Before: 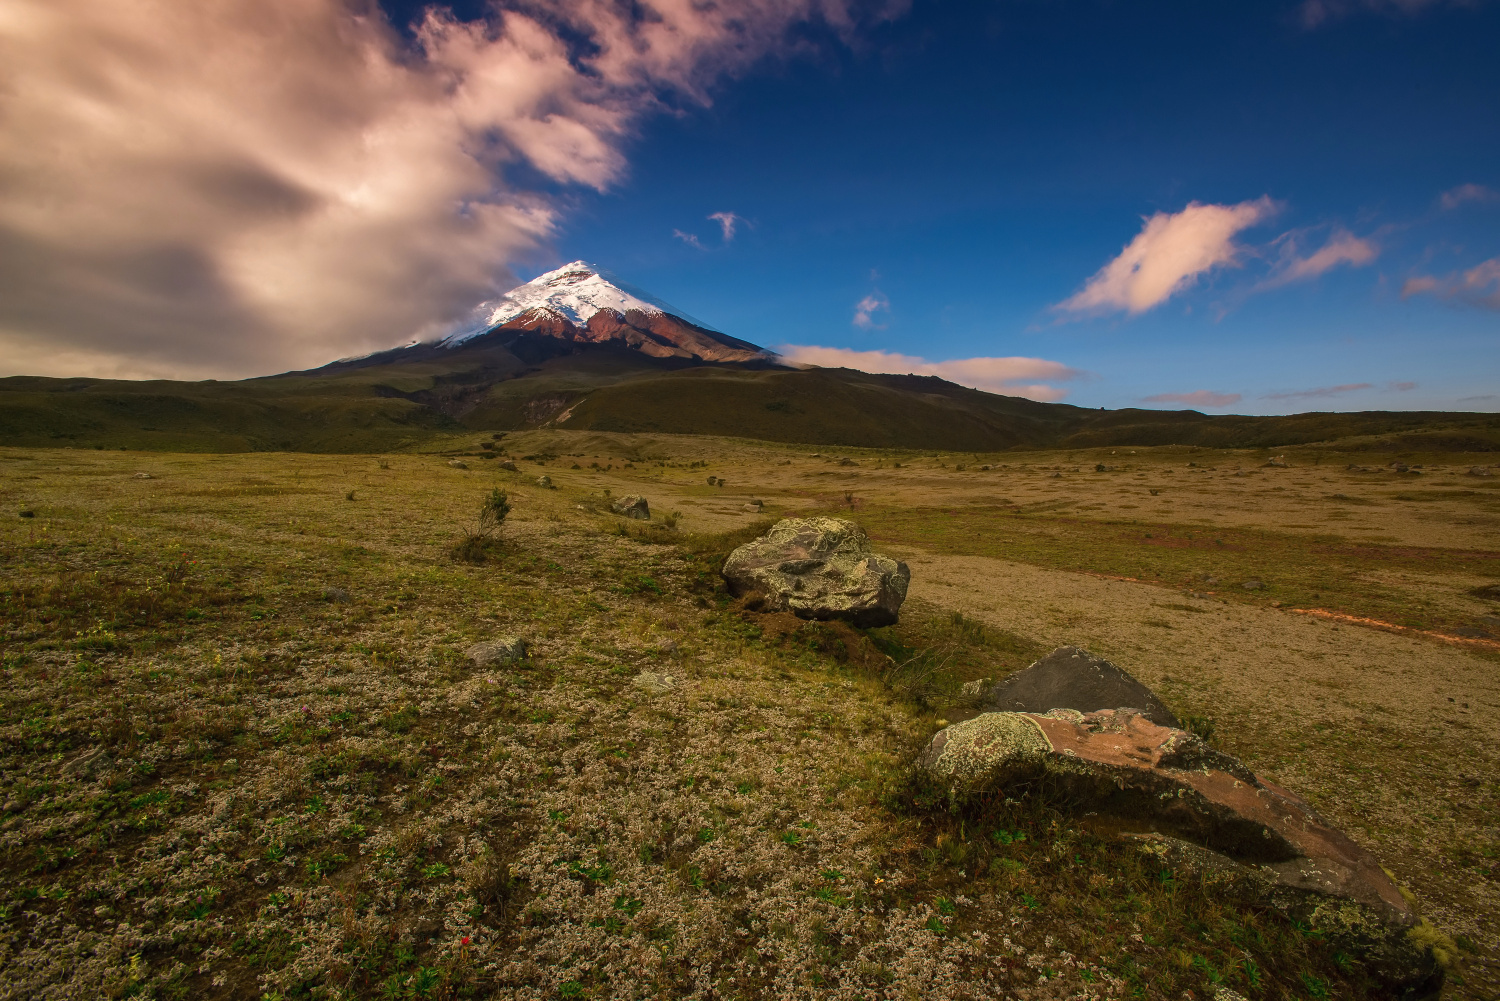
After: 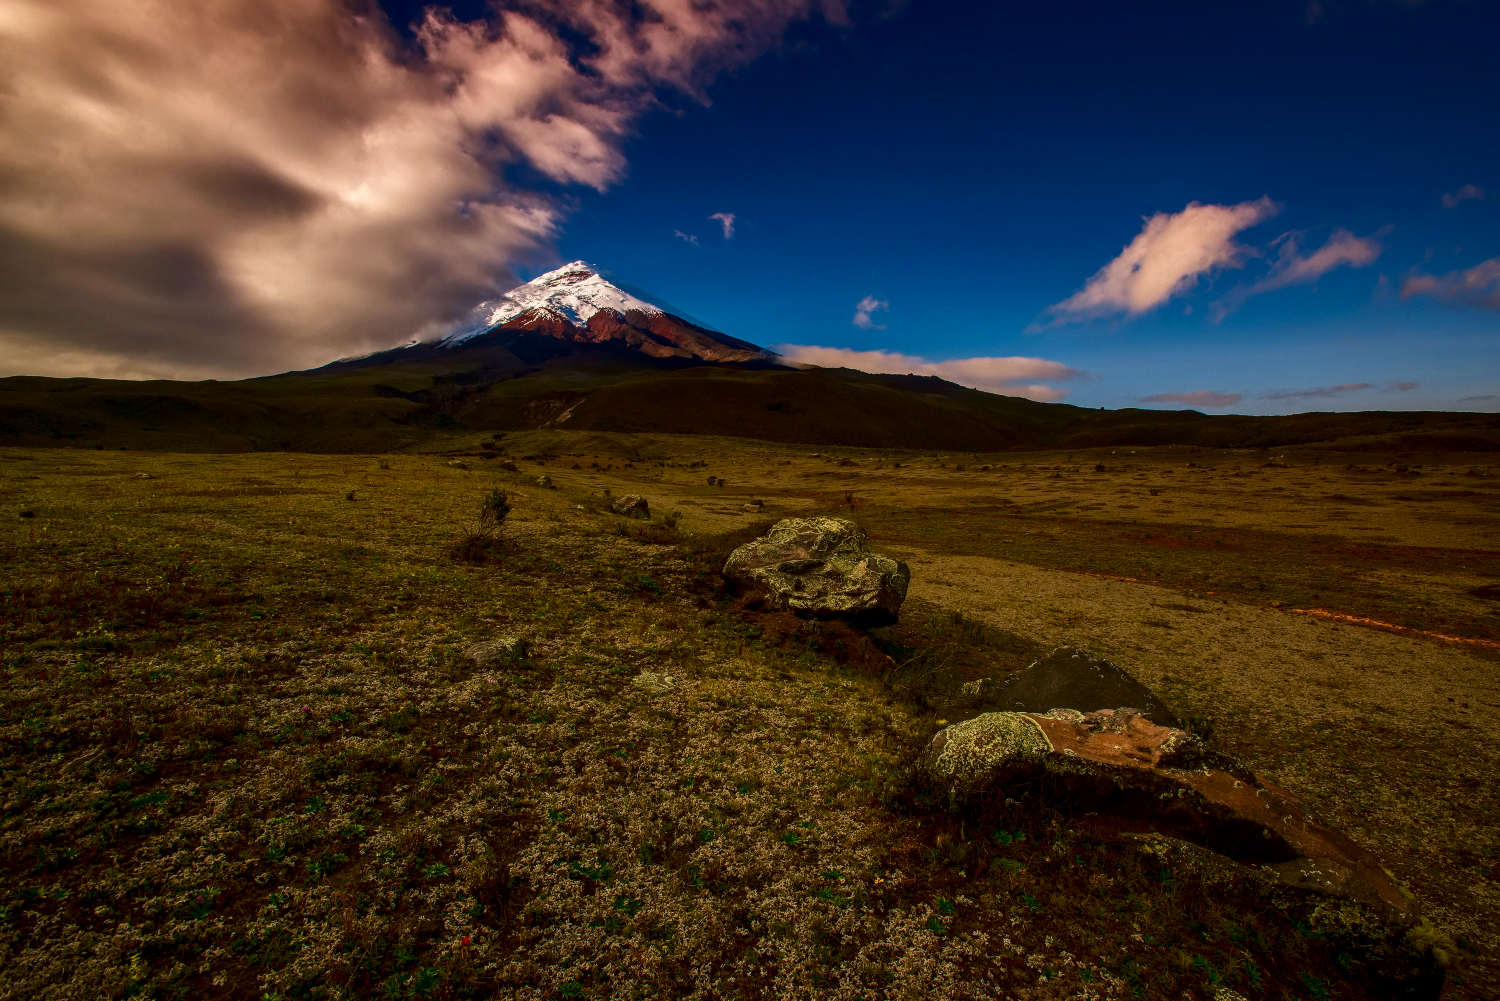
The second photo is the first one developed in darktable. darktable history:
contrast brightness saturation: contrast 0.1, brightness -0.26, saturation 0.14
local contrast: on, module defaults
